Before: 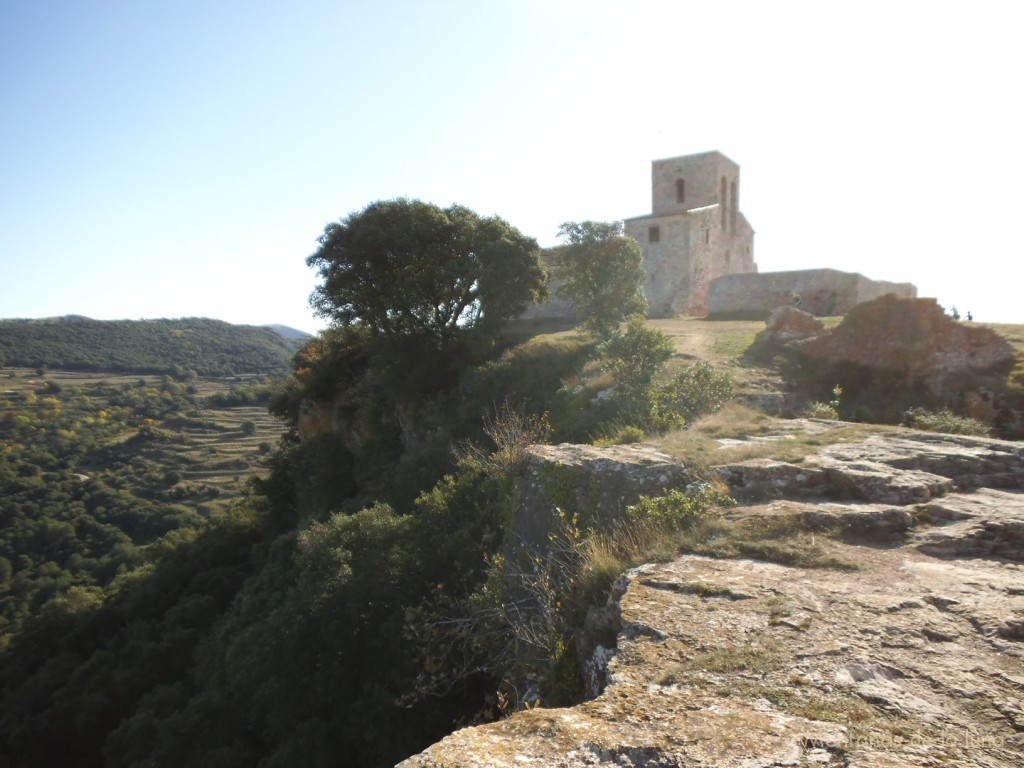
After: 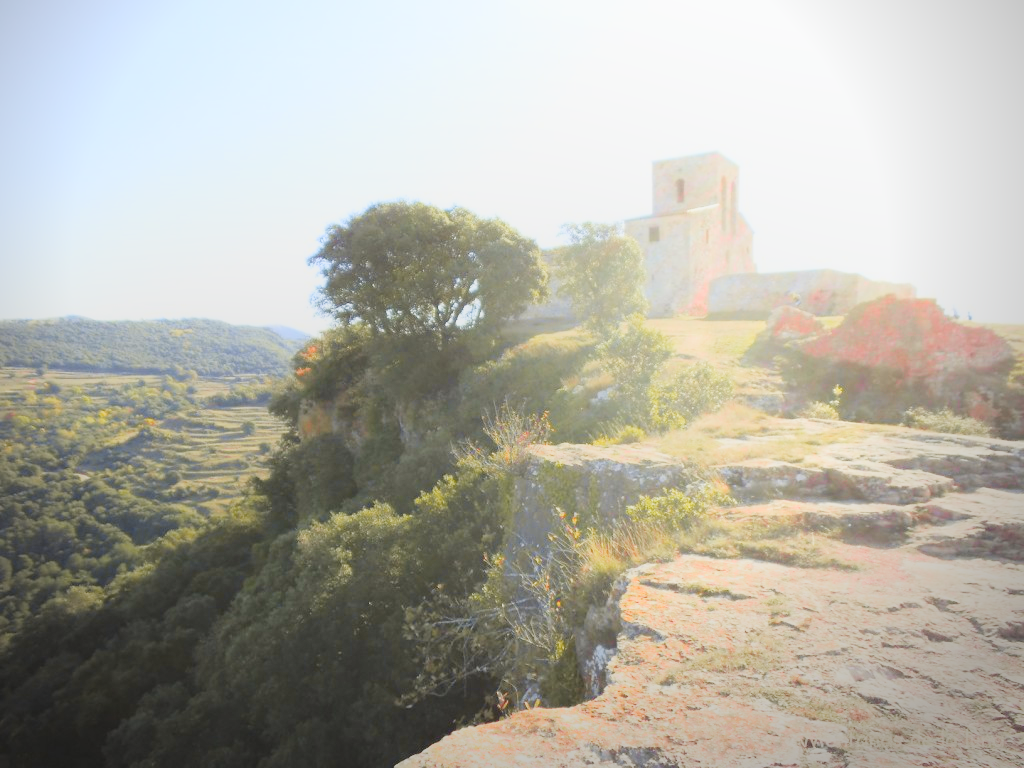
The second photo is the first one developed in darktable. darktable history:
local contrast: detail 69%
tone curve: curves: ch0 [(0, 0.036) (0.119, 0.115) (0.466, 0.498) (0.715, 0.767) (0.817, 0.865) (1, 0.998)]; ch1 [(0, 0) (0.377, 0.416) (0.44, 0.461) (0.487, 0.49) (0.514, 0.517) (0.536, 0.577) (0.66, 0.724) (1, 1)]; ch2 [(0, 0) (0.38, 0.405) (0.463, 0.443) (0.492, 0.486) (0.526, 0.541) (0.578, 0.598) (0.653, 0.698) (1, 1)], color space Lab, independent channels, preserve colors none
filmic rgb: black relative exposure -7.65 EV, white relative exposure 4.56 EV, hardness 3.61
vignetting: center (-0.063, -0.308), width/height ratio 1.097
exposure: black level correction 0.001, exposure 1.823 EV, compensate highlight preservation false
